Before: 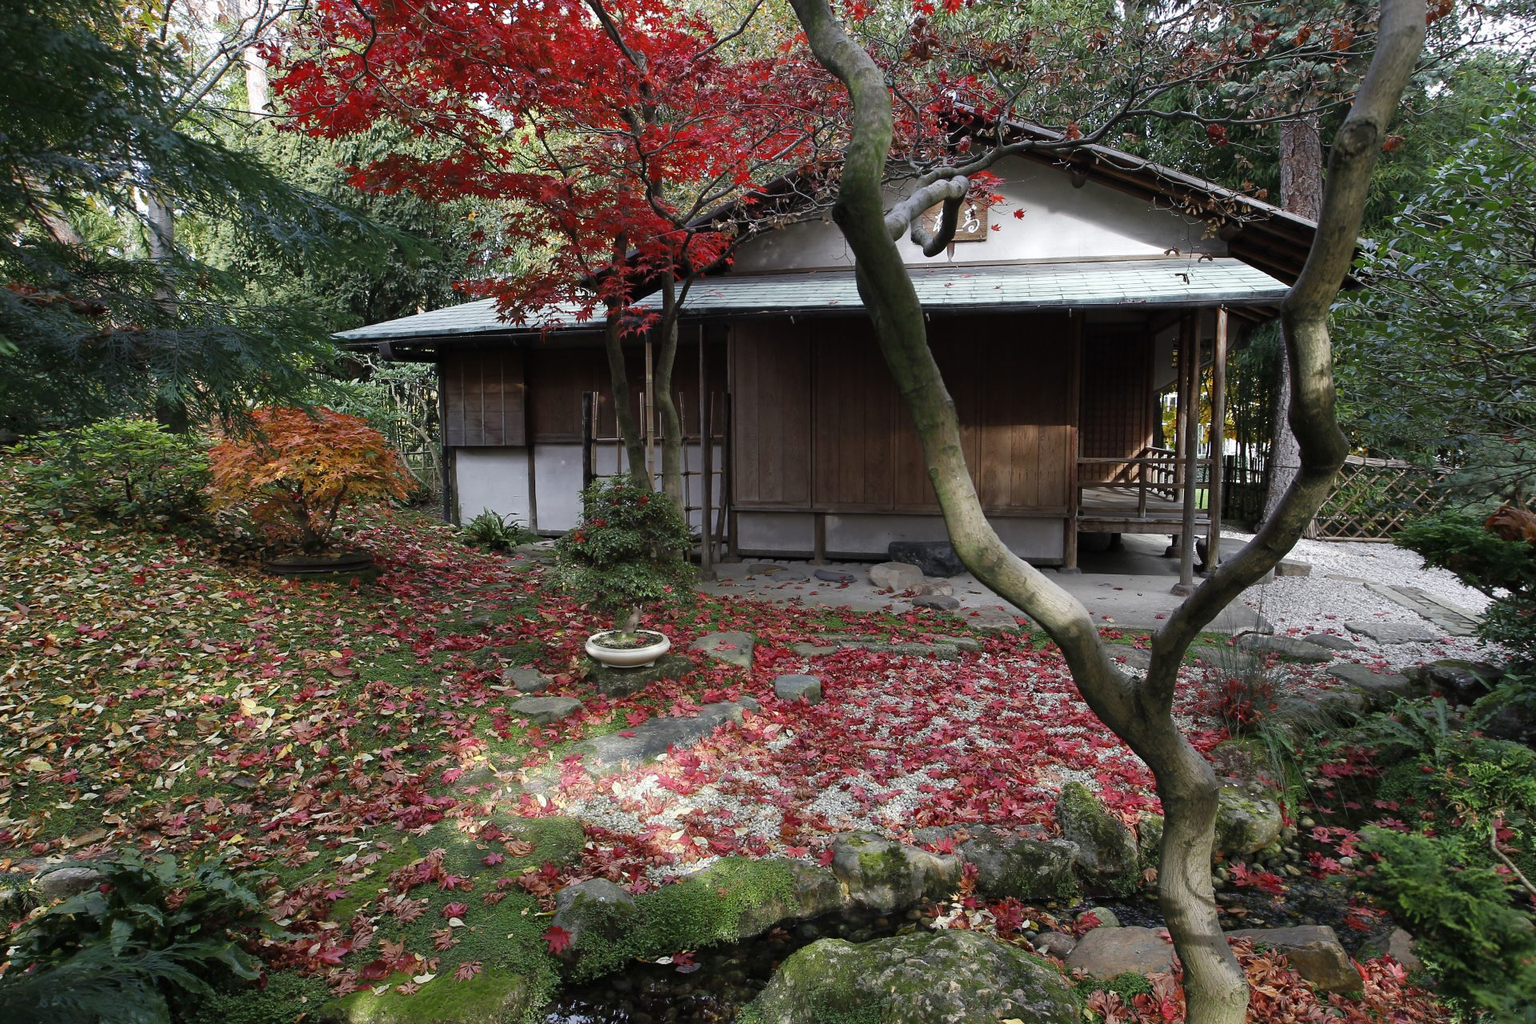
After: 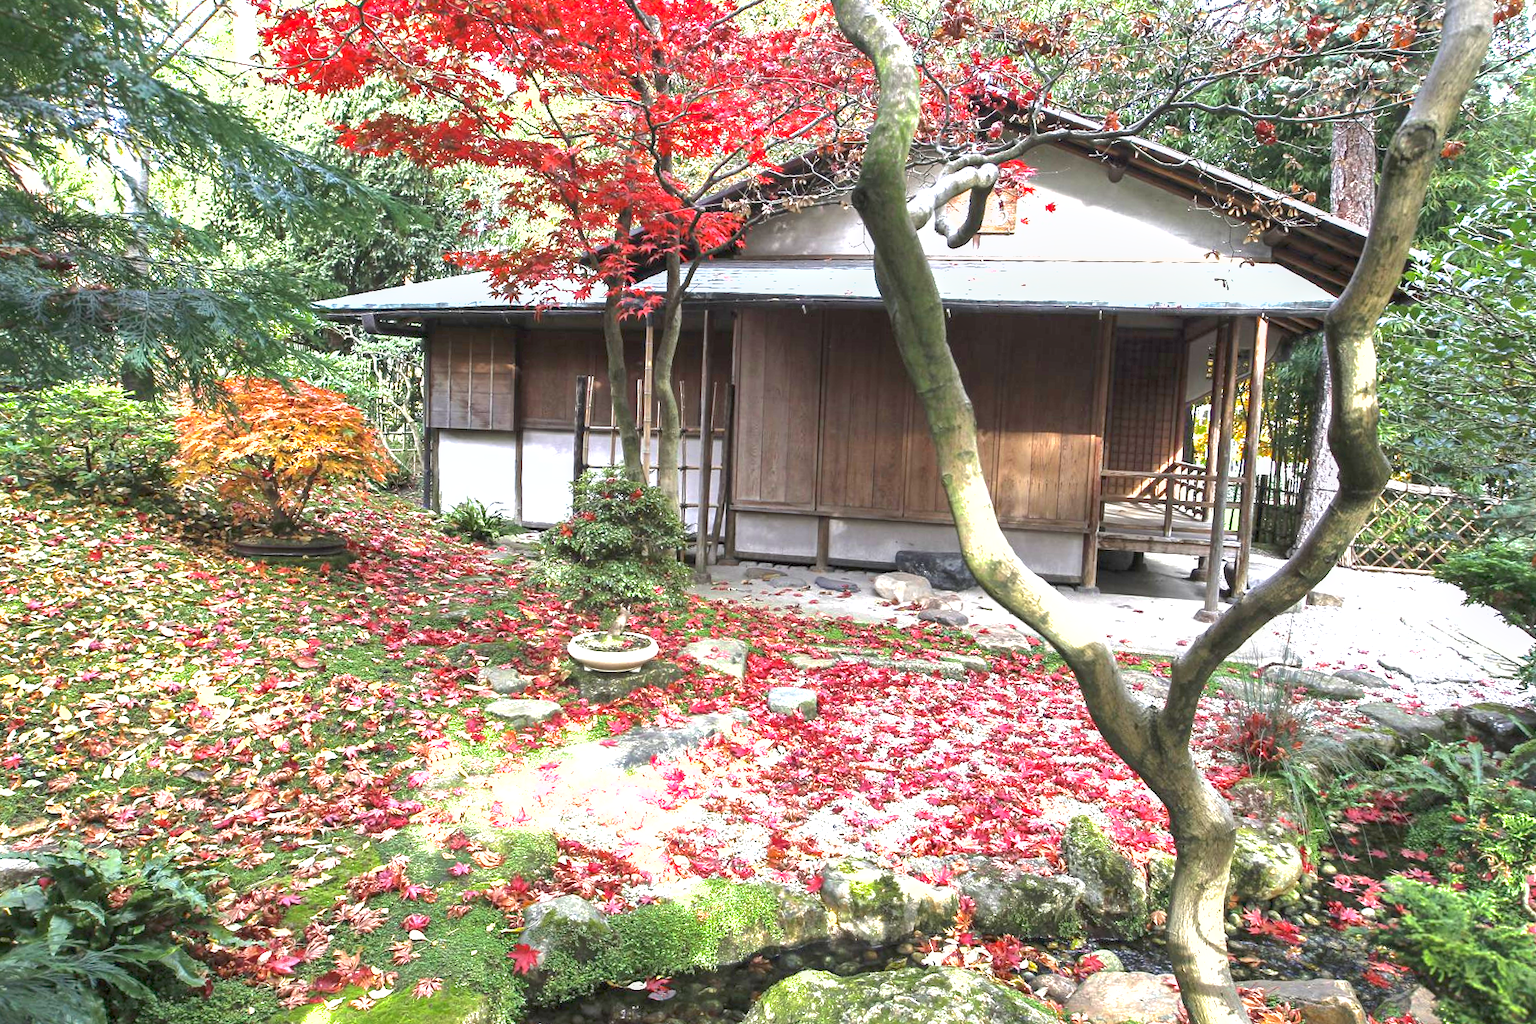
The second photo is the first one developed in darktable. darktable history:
exposure: exposure 2.246 EV, compensate highlight preservation false
shadows and highlights: on, module defaults
local contrast: on, module defaults
crop and rotate: angle -2.56°
